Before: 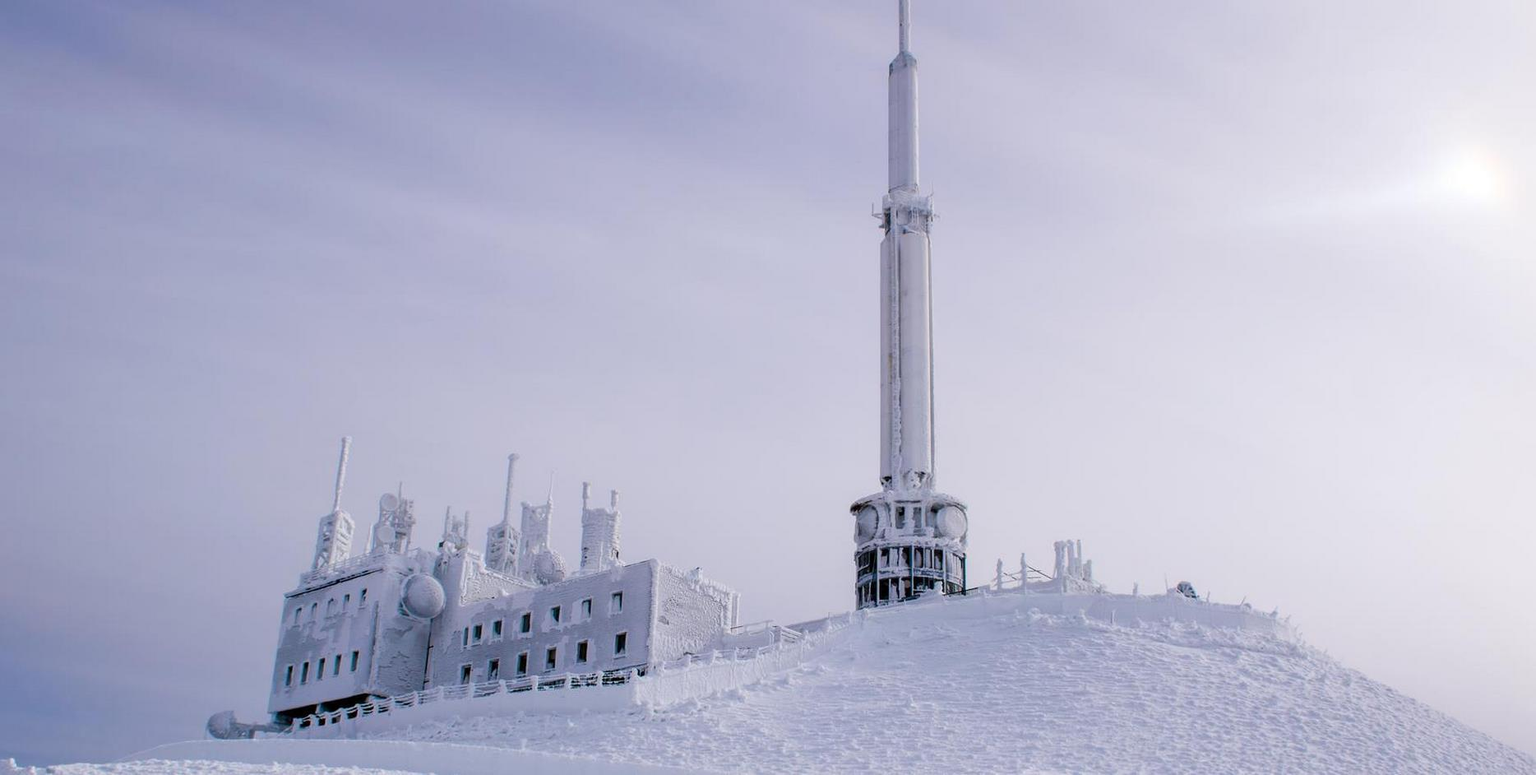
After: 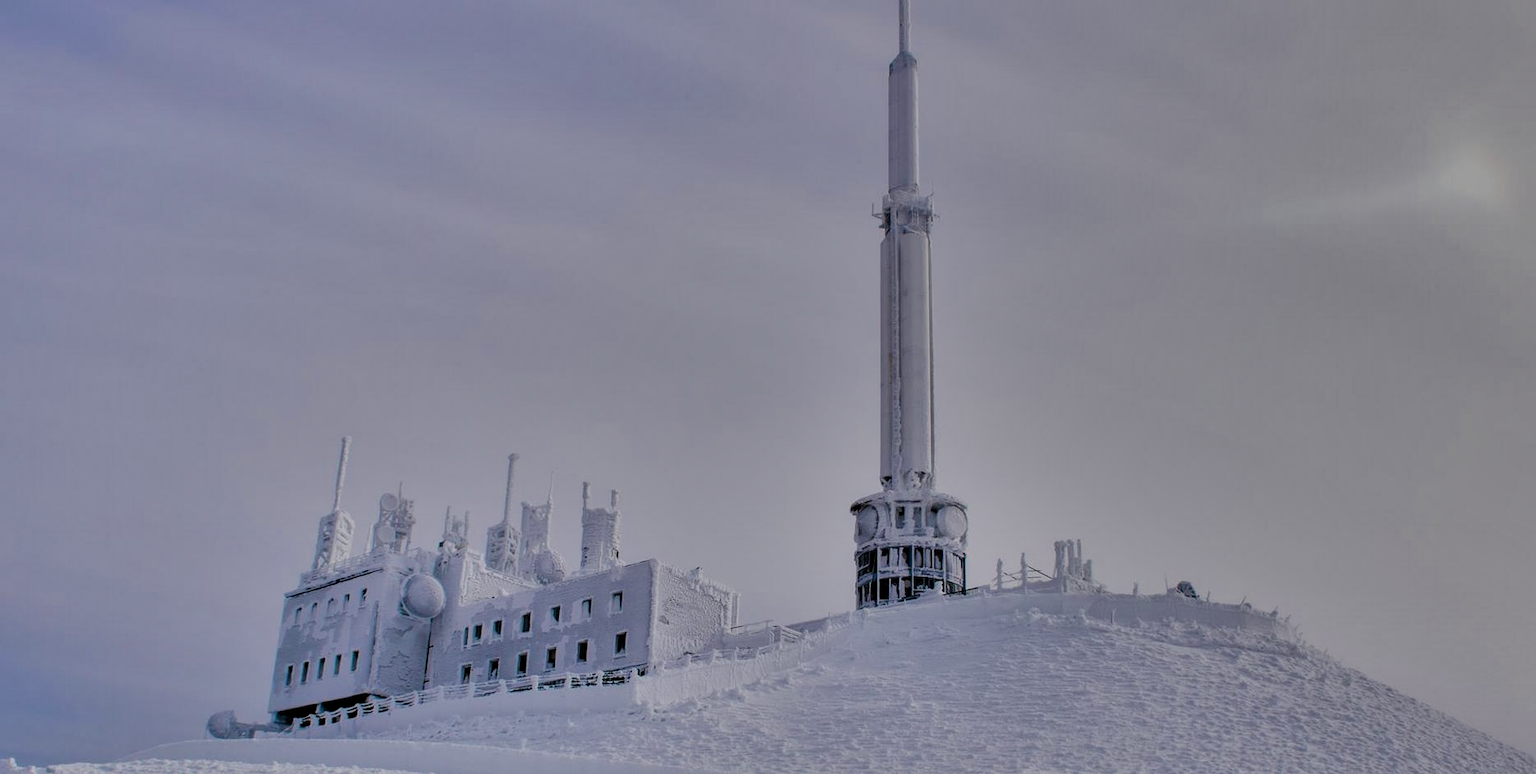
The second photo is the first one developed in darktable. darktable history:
filmic rgb: black relative exposure -7.65 EV, white relative exposure 4.56 EV, hardness 3.61
shadows and highlights: shadows 20.75, highlights -81.21, highlights color adjustment 0.588%, soften with gaussian
